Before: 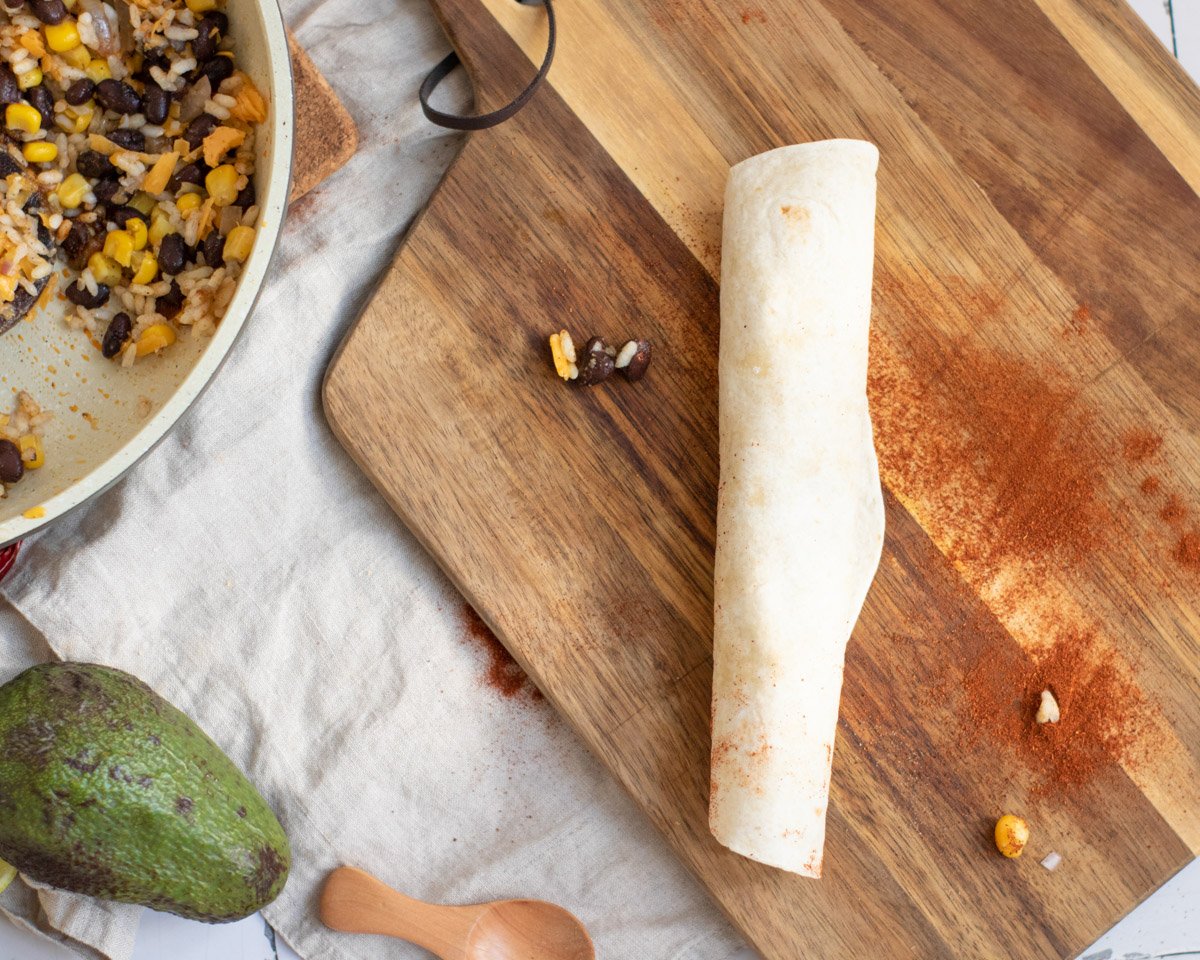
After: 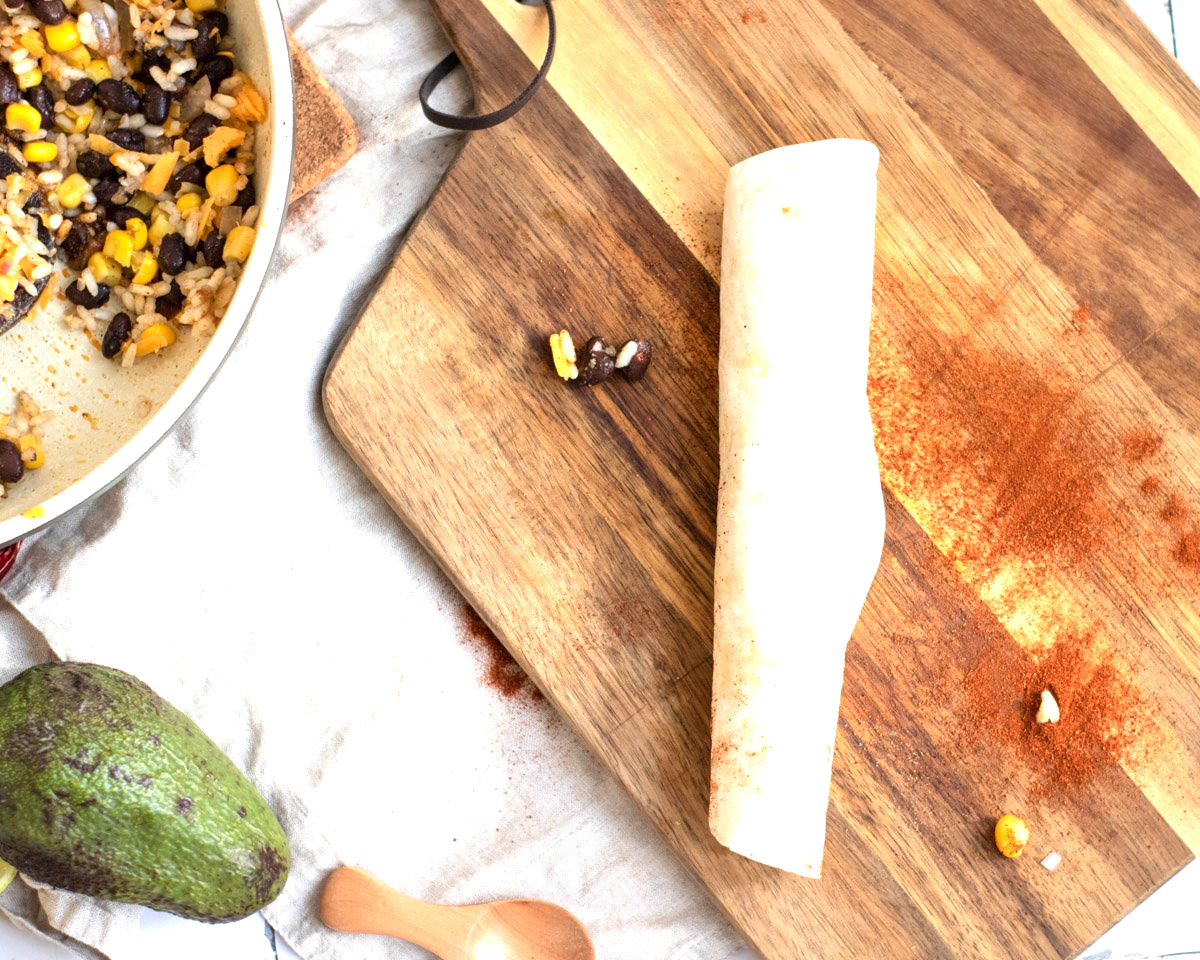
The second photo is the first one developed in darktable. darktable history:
tone equalizer: -8 EV -0.417 EV, -7 EV -0.389 EV, -6 EV -0.333 EV, -5 EV -0.222 EV, -3 EV 0.222 EV, -2 EV 0.333 EV, -1 EV 0.389 EV, +0 EV 0.417 EV, edges refinement/feathering 500, mask exposure compensation -1.57 EV, preserve details no
exposure: exposure 0.574 EV, compensate highlight preservation false
